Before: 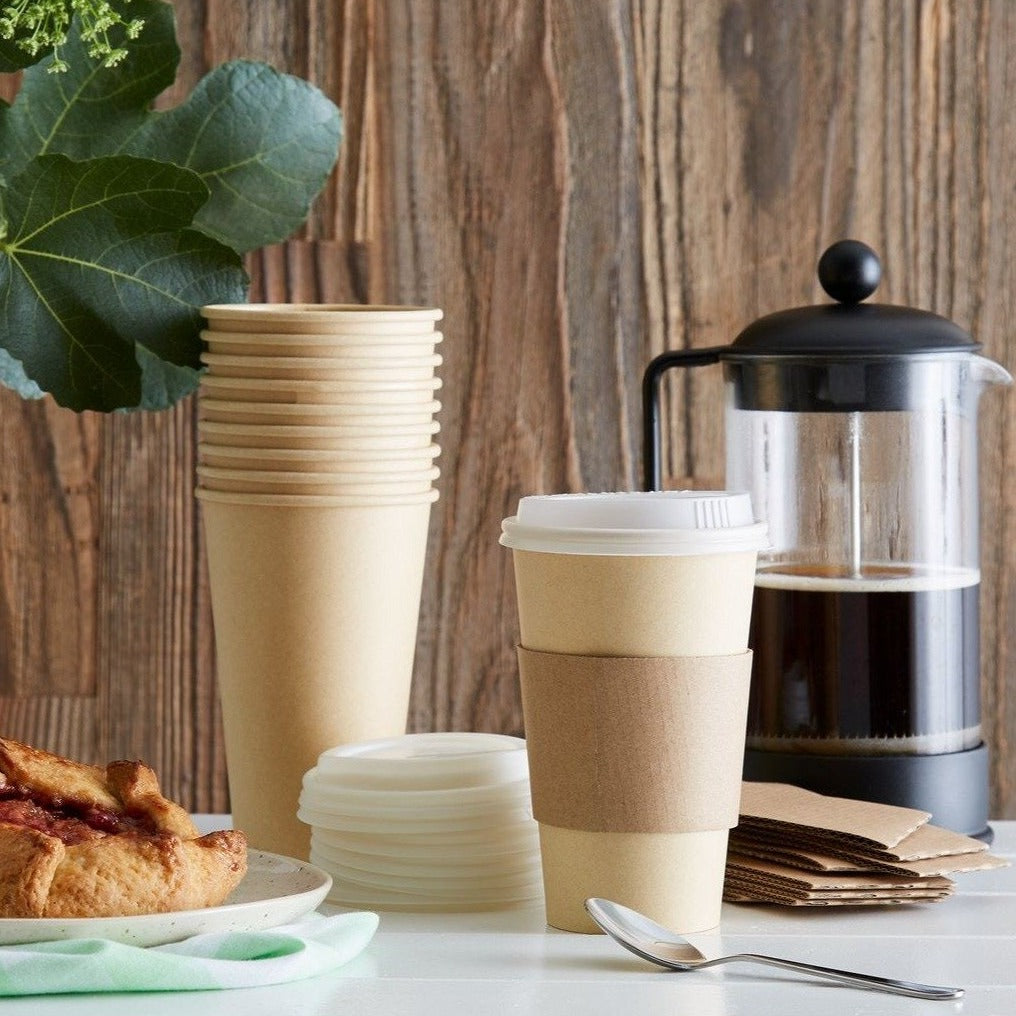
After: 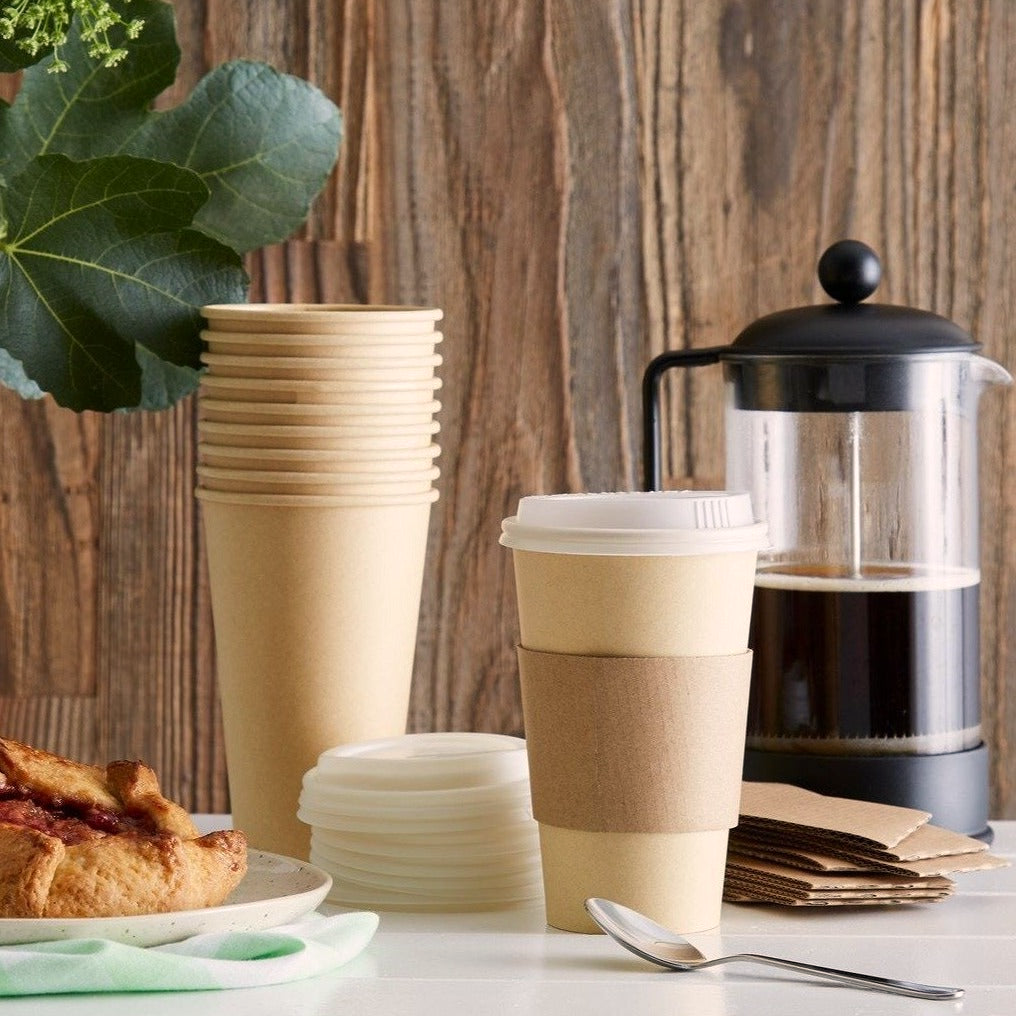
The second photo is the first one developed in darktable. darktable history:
color correction: highlights a* 3.74, highlights b* 5.12
